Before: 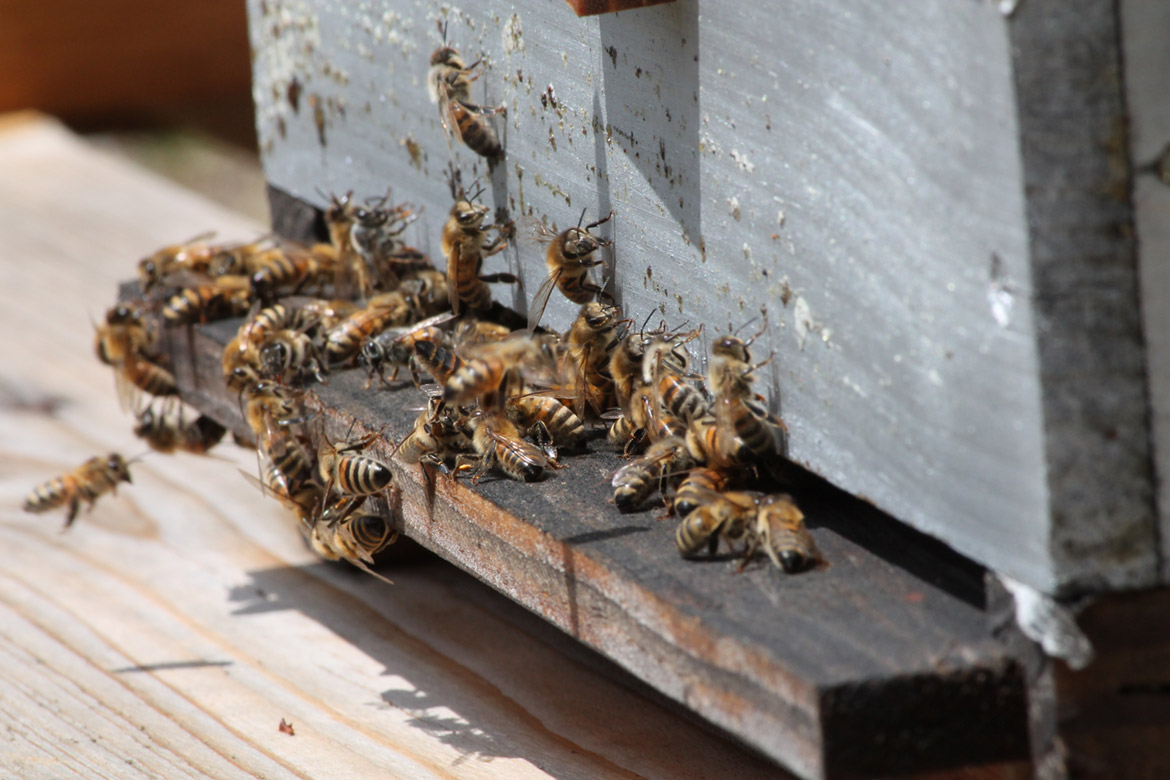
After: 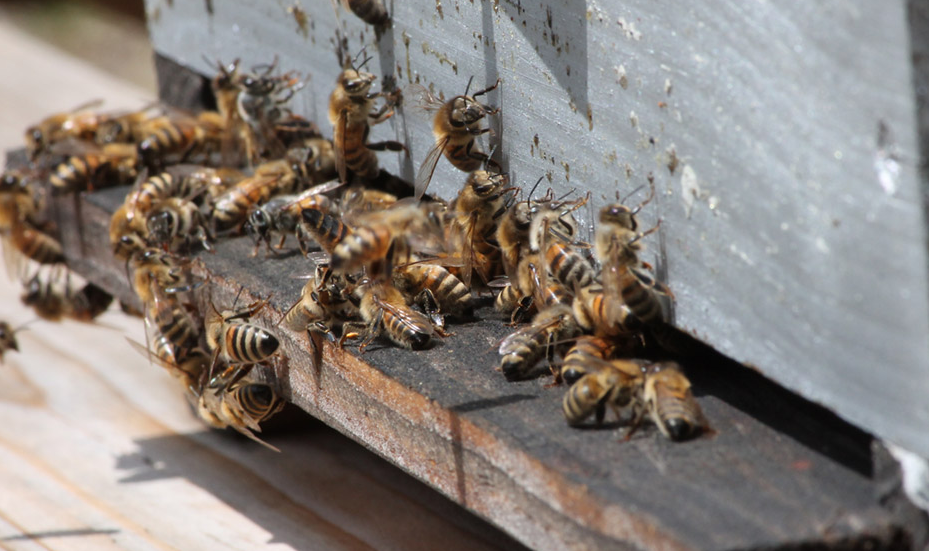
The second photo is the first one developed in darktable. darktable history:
crop: left 9.712%, top 16.928%, right 10.845%, bottom 12.332%
color zones: curves: ch0 [(0.25, 0.5) (0.428, 0.473) (0.75, 0.5)]; ch1 [(0.243, 0.479) (0.398, 0.452) (0.75, 0.5)]
